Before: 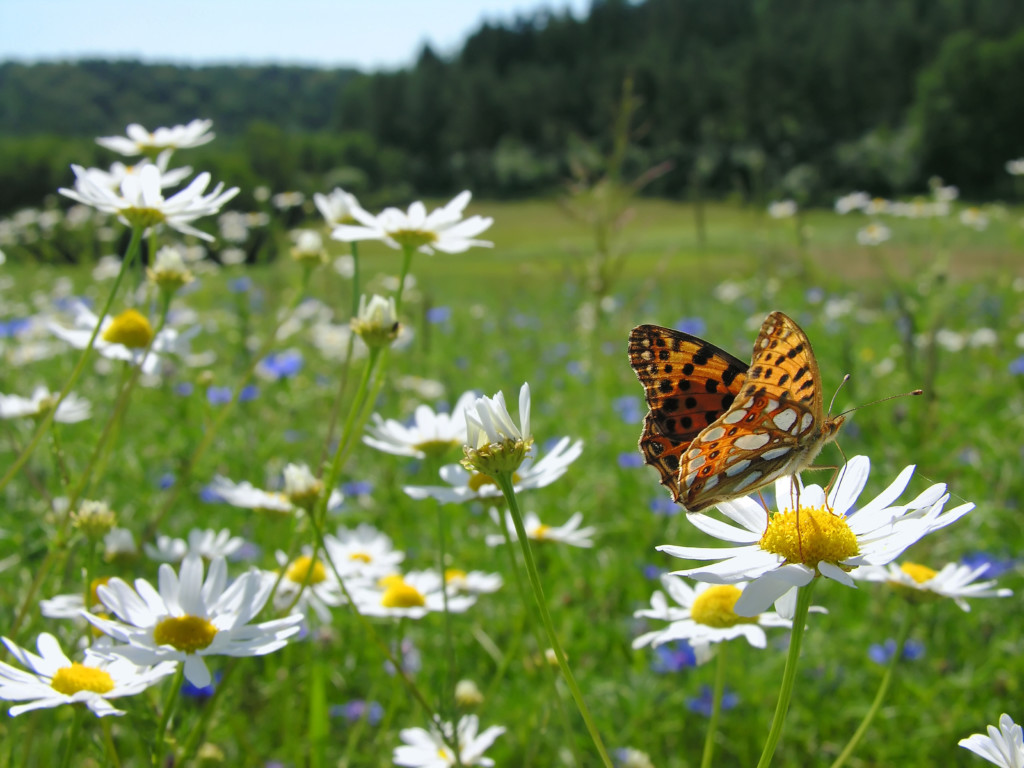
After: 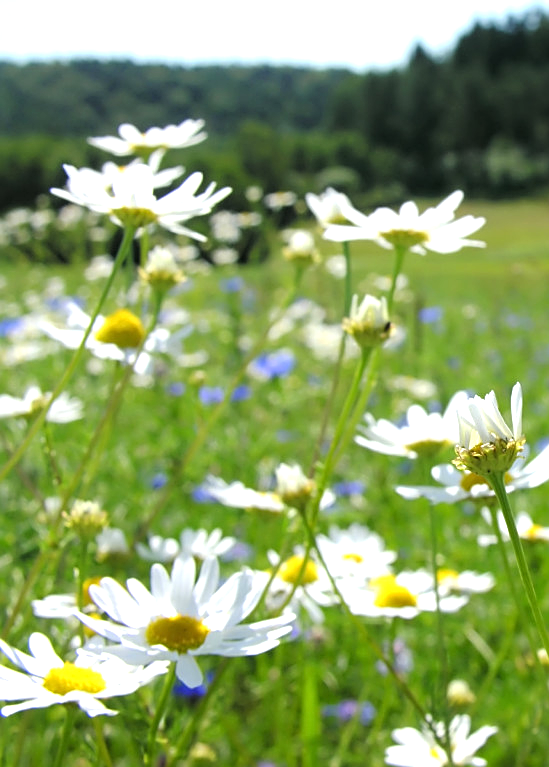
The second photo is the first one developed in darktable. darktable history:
sharpen: on, module defaults
crop: left 0.832%, right 45.491%, bottom 0.083%
tone equalizer: -8 EV -0.788 EV, -7 EV -0.703 EV, -6 EV -0.638 EV, -5 EV -0.363 EV, -3 EV 0.403 EV, -2 EV 0.6 EV, -1 EV 0.691 EV, +0 EV 0.764 EV
